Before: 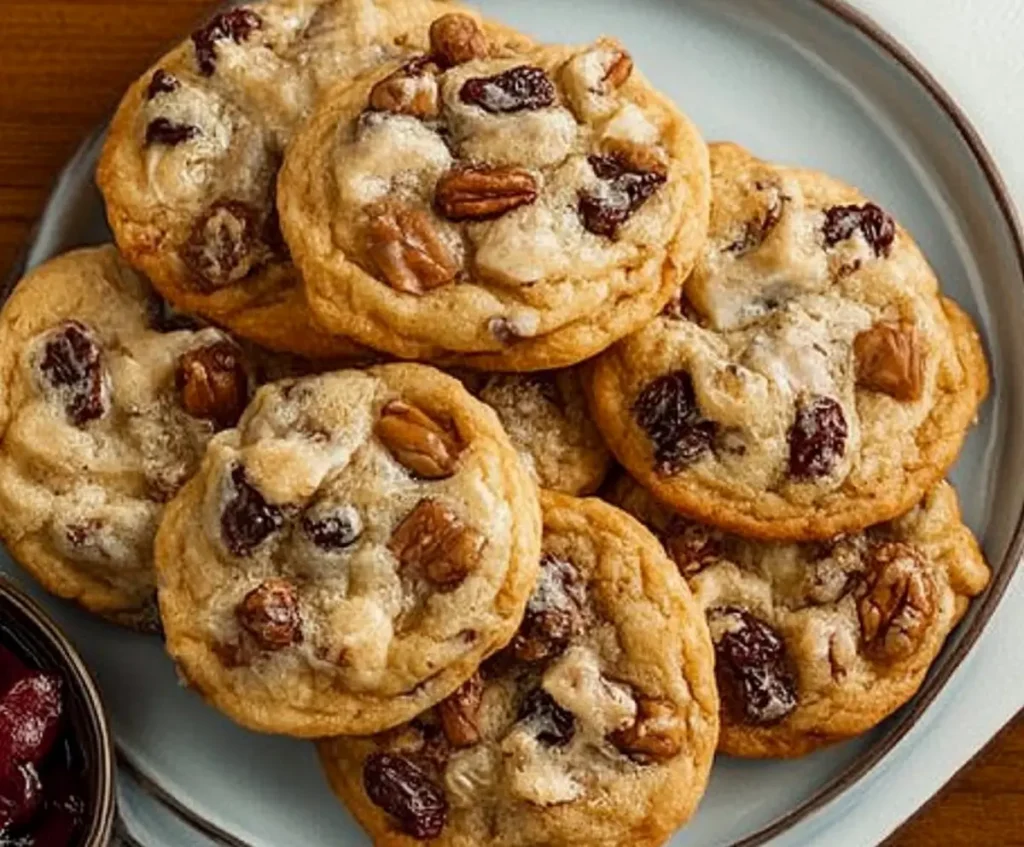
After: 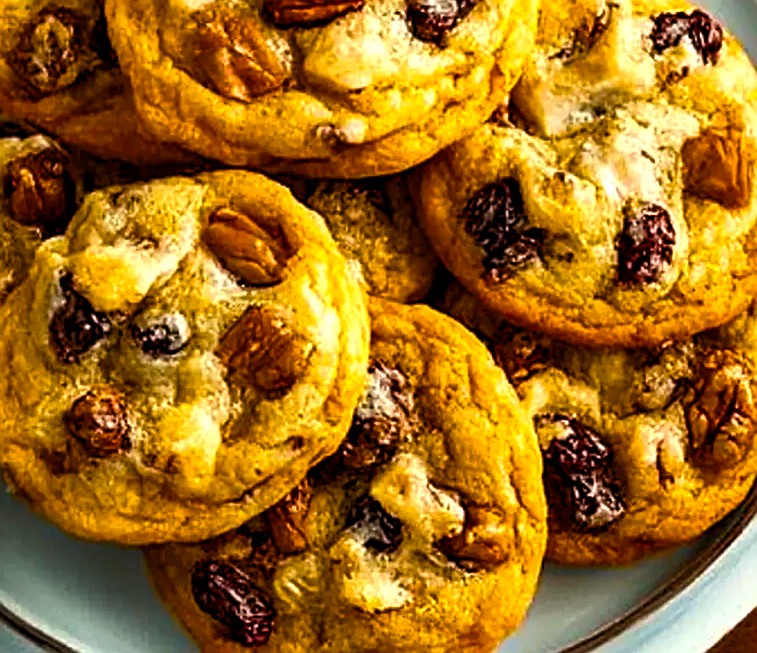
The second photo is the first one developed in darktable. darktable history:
color balance rgb: linear chroma grading › global chroma 9%, perceptual saturation grading › global saturation 36%, perceptual saturation grading › shadows 35%, perceptual brilliance grading › global brilliance 15%, perceptual brilliance grading › shadows -35%, global vibrance 15%
crop: left 16.871%, top 22.857%, right 9.116%
contrast brightness saturation: contrast 0.04, saturation 0.16
tone equalizer: on, module defaults
shadows and highlights: shadows 20.55, highlights -20.99, soften with gaussian
exposure: black level correction 0.001, compensate highlight preservation false
levels: levels [0.016, 0.492, 0.969]
sharpen: on, module defaults
